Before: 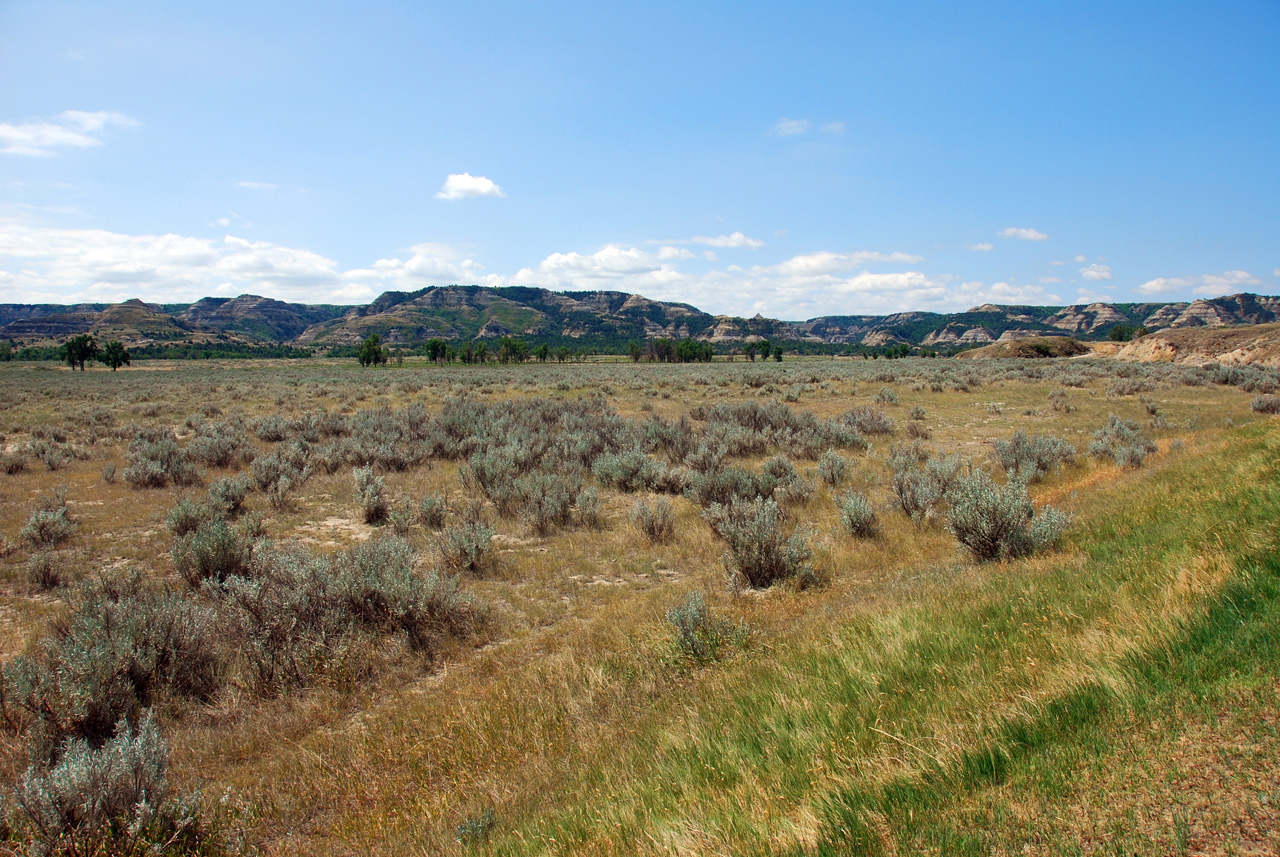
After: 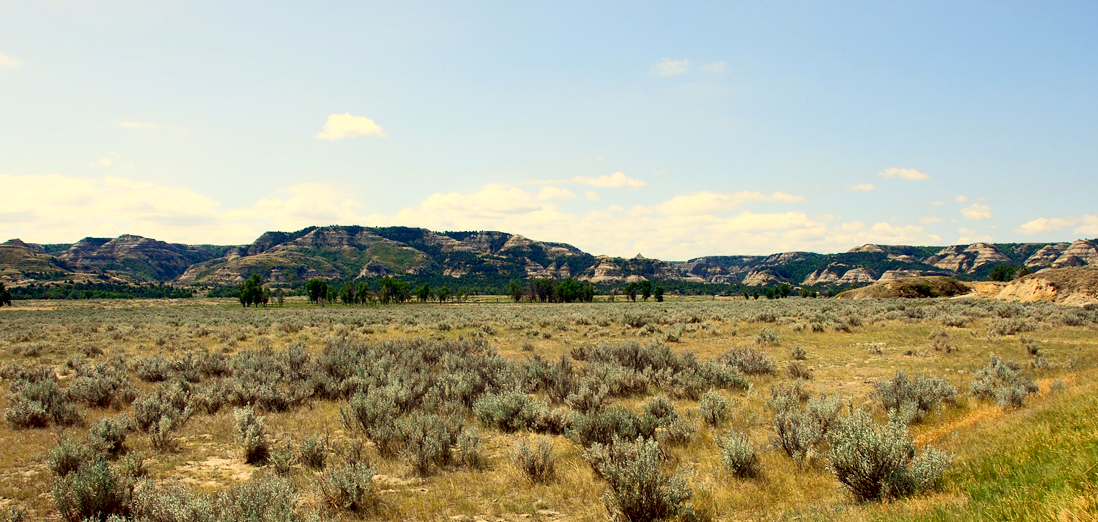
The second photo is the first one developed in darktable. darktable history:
color correction: highlights a* 2.67, highlights b* 23.49
contrast brightness saturation: contrast 0.238, brightness 0.092
crop and rotate: left 9.36%, top 7.104%, right 4.814%, bottom 31.941%
exposure: black level correction 0.011, compensate highlight preservation false
